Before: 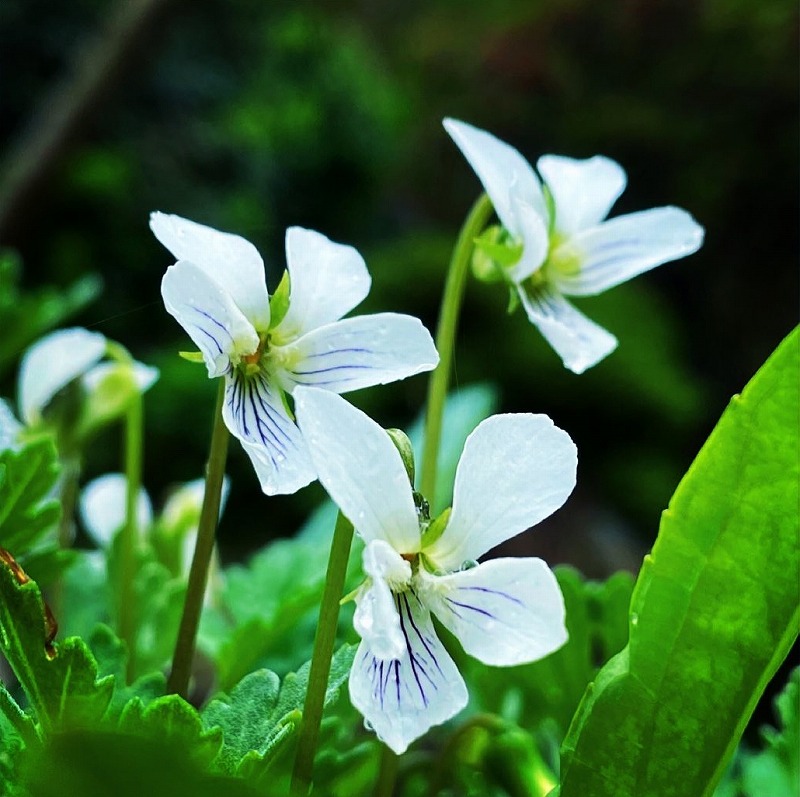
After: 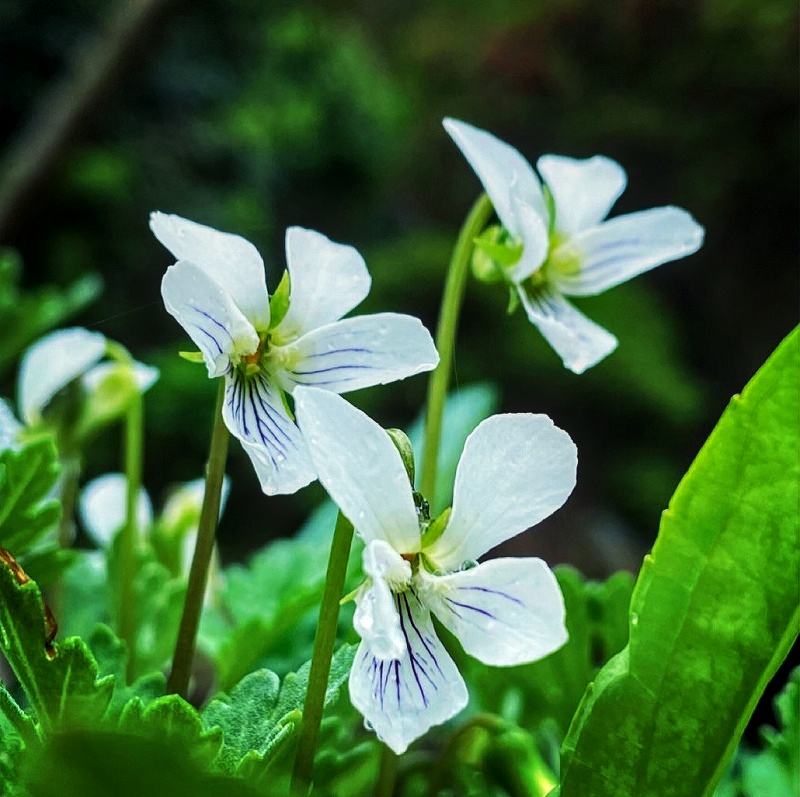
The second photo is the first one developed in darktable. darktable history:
local contrast: on, module defaults
white balance: red 1.009, blue 0.985
grain: coarseness 0.81 ISO, strength 1.34%, mid-tones bias 0%
